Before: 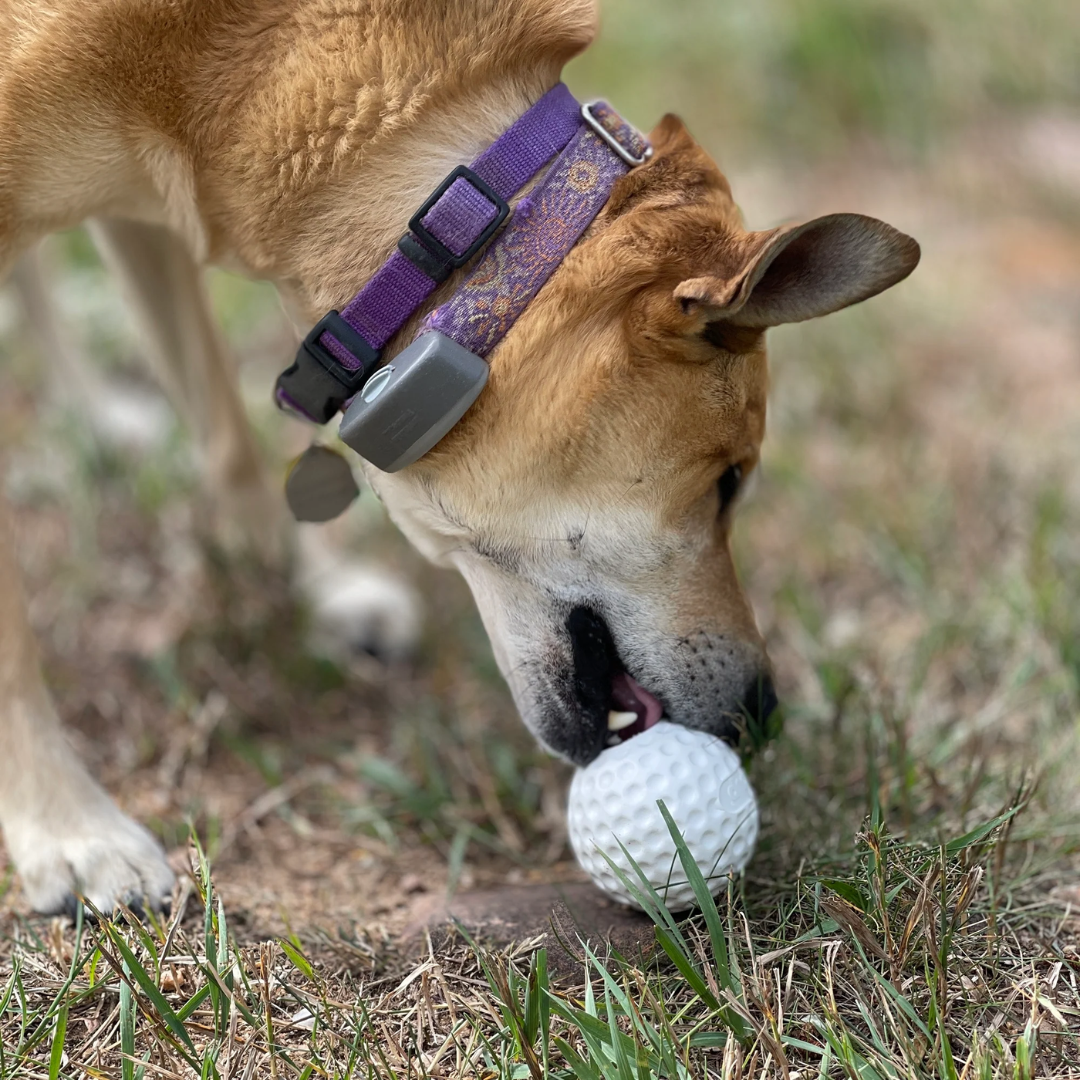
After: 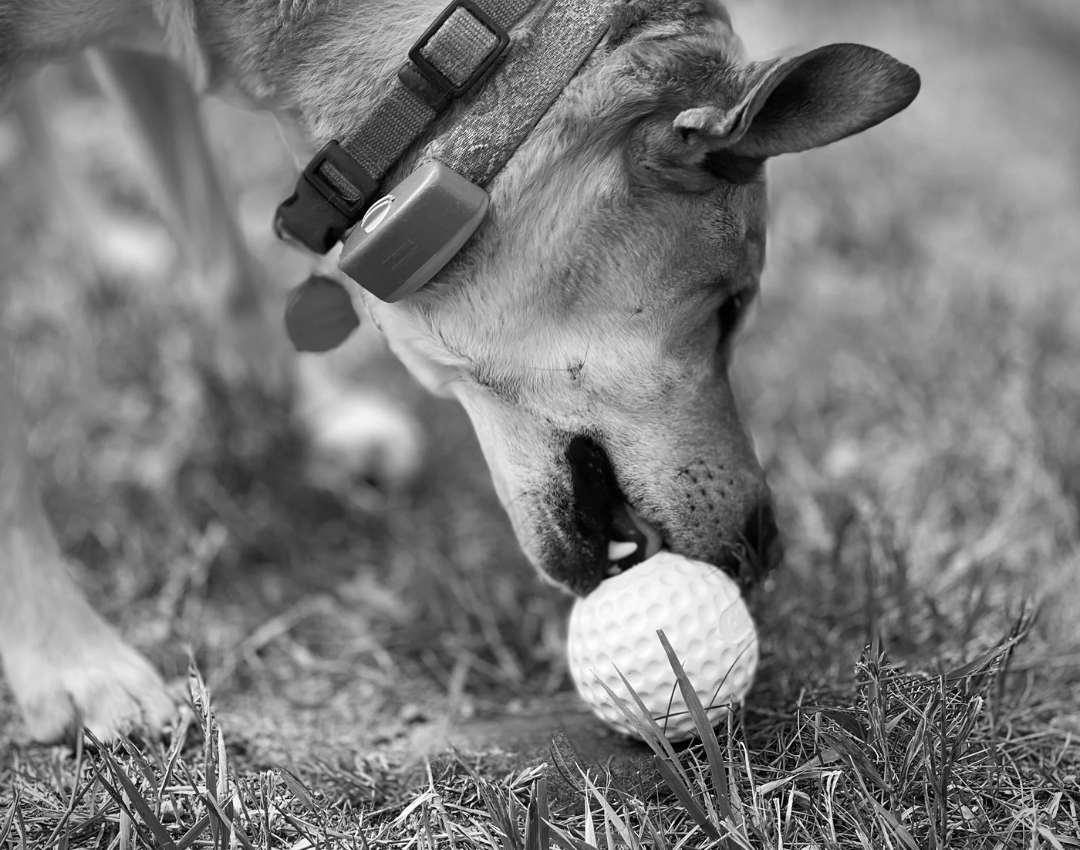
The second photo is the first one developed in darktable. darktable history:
vignetting: on, module defaults
contrast brightness saturation: contrast 0.15, brightness 0.05
color calibration: output gray [0.25, 0.35, 0.4, 0], x 0.383, y 0.372, temperature 3905.17 K
crop and rotate: top 15.774%, bottom 5.506%
shadows and highlights: shadows 29.61, highlights -30.47, low approximation 0.01, soften with gaussian
